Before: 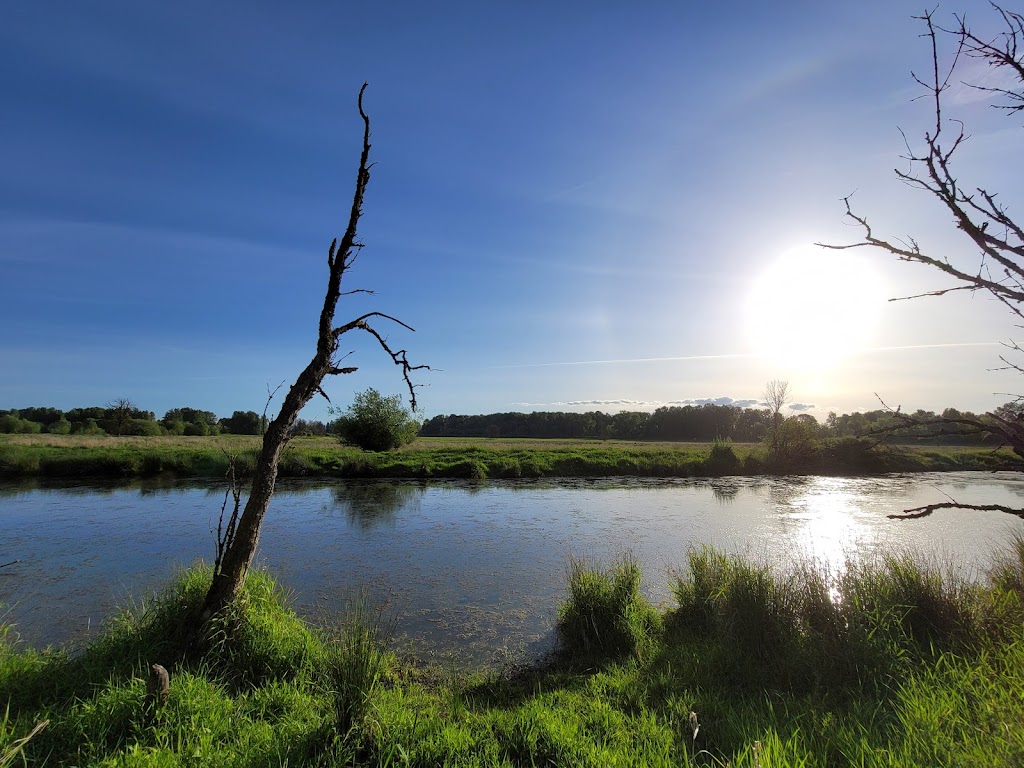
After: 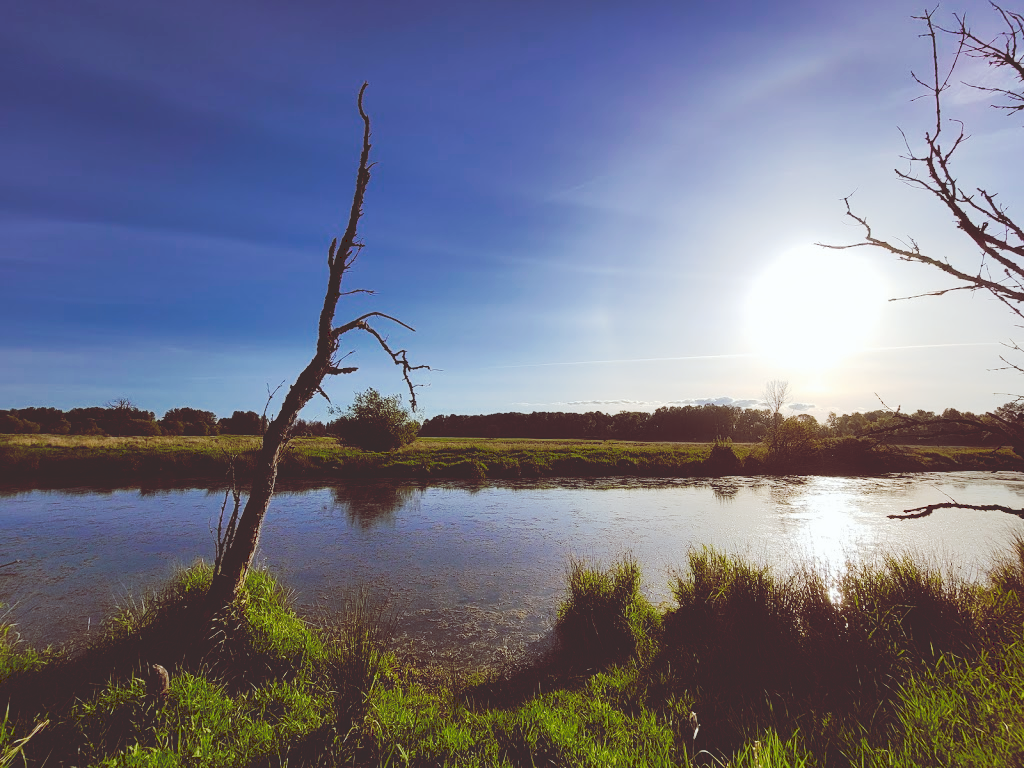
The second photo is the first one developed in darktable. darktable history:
tone curve: curves: ch0 [(0, 0) (0.003, 0.178) (0.011, 0.177) (0.025, 0.177) (0.044, 0.178) (0.069, 0.178) (0.1, 0.18) (0.136, 0.183) (0.177, 0.199) (0.224, 0.227) (0.277, 0.278) (0.335, 0.357) (0.399, 0.449) (0.468, 0.546) (0.543, 0.65) (0.623, 0.724) (0.709, 0.804) (0.801, 0.868) (0.898, 0.921) (1, 1)], preserve colors none
color look up table: target L [94.74, 95.08, 87.25, 87.79, 76.79, 54.02, 52.24, 52.19, 49.82, 29.69, 26.75, 7.028, 200.37, 94.85, 77.84, 70.85, 56.5, 56.63, 53.75, 47.99, 41.38, 35.36, 29.91, 31.1, 11.82, 6.615, 84.83, 65.49, 61.21, 63.75, 53.71, 48.31, 53.93, 49.27, 45.74, 46.06, 39.38, 31.93, 27.55, 33.33, 13.56, 14.67, 8.932, 74.64, 72.18, 59.55, 49.29, 44.66, 24.95], target a [-12, -6.388, -38.22, -47, -55.25, -35.87, -5.494, -26.04, -3.475, -12.43, -14.6, 39.29, 0, 3.366, 20.89, 22, 49.4, 36.27, 20.12, 53.96, 53.4, 35.47, 10.98, 9.374, 48.96, 38.09, 32.4, 0.281, 28.75, 70.3, 58.48, 15.17, 85.39, 31.08, 3.57, 62.82, 50.28, 37.21, 14.21, 51.34, 55.56, 60.85, 43.53, -28.74, -10.32, -16.75, -17.19, -0.054, -0.512], target b [64.57, 23.05, 67.59, -7.744, 26.33, 46.67, 46.4, 15.98, 38.15, 5.663, 45.52, 11.61, 0, 1.708, 9.135, 35.86, 31.45, 55.24, 19.83, 13.02, 70.58, 37.78, 51.04, 8.3, 19.87, 10.87, -19.89, 1.903, -3.586, -52.93, -10.41, -70.74, -60.32, -21.22, 3.386, -36.78, -11.64, -5.974, -38.13, -49.66, -34.12, -57.65, 14.8, -28.87, -35.05, -50.12, -16.7, -35.92, -10.79], num patches 49
